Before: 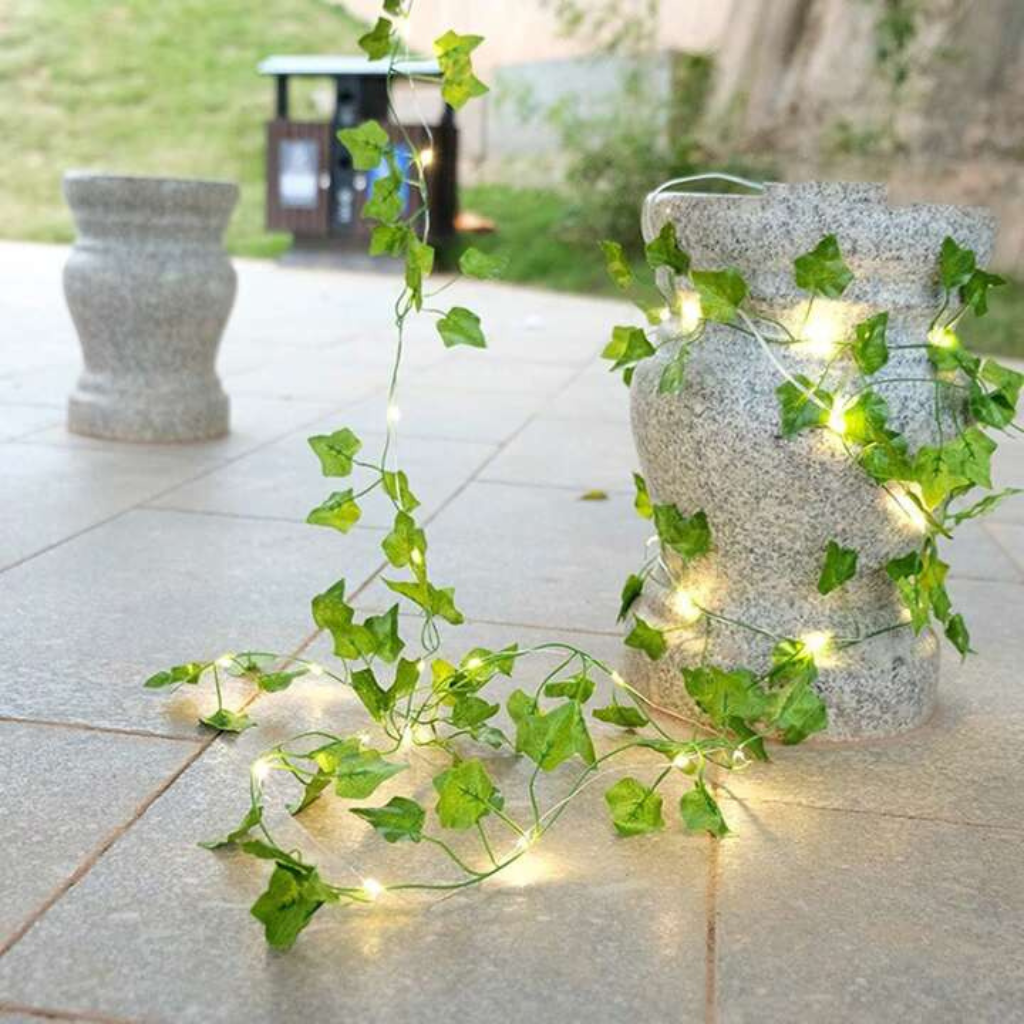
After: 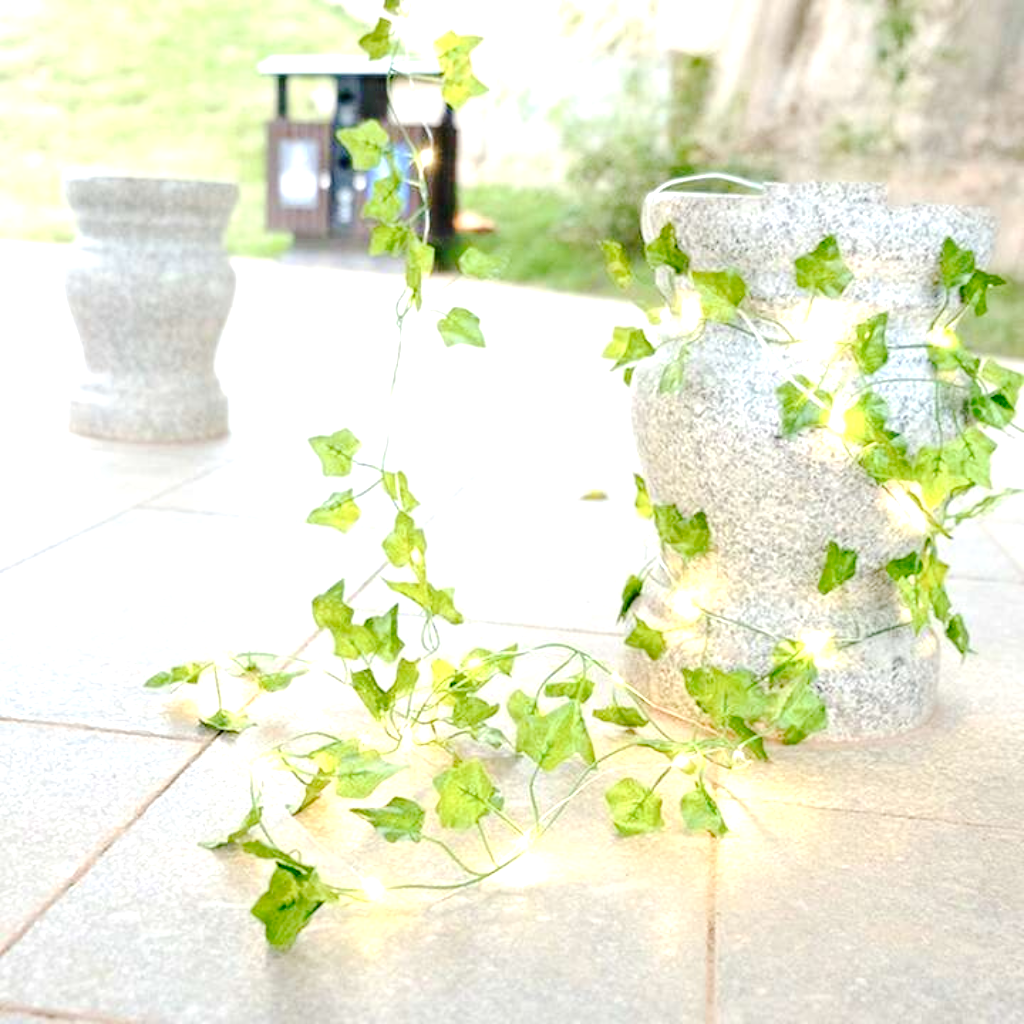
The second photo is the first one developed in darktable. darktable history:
exposure: exposure 1 EV, compensate highlight preservation false
tone curve: curves: ch0 [(0, 0) (0.003, 0.009) (0.011, 0.009) (0.025, 0.01) (0.044, 0.02) (0.069, 0.032) (0.1, 0.048) (0.136, 0.092) (0.177, 0.153) (0.224, 0.217) (0.277, 0.306) (0.335, 0.402) (0.399, 0.488) (0.468, 0.574) (0.543, 0.648) (0.623, 0.716) (0.709, 0.783) (0.801, 0.851) (0.898, 0.92) (1, 1)], preserve colors none
